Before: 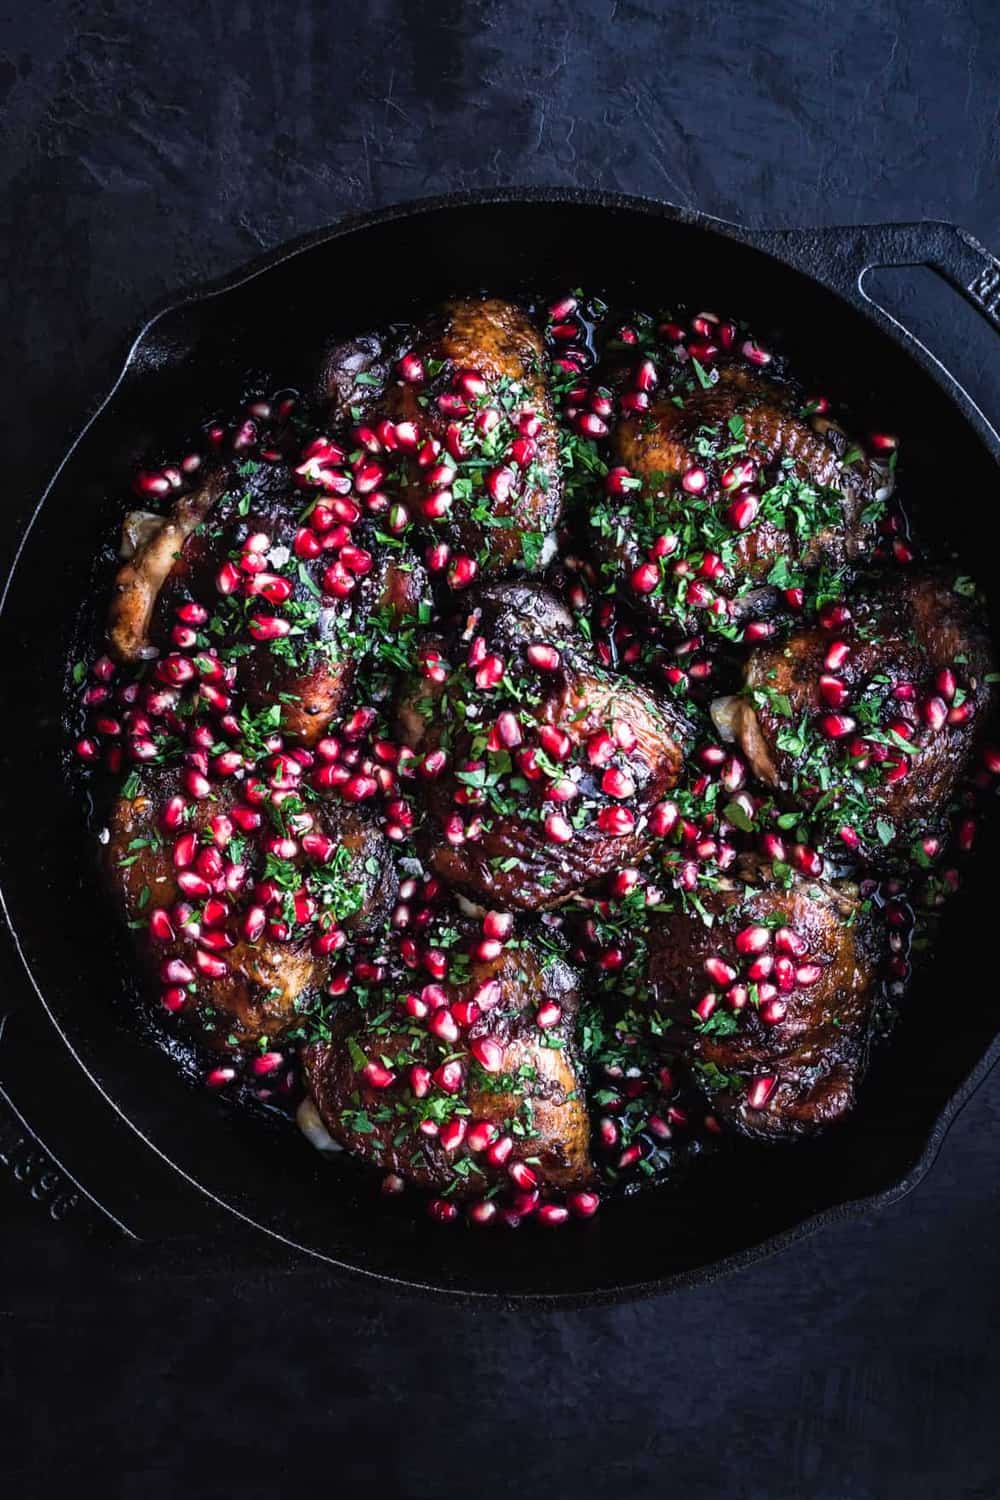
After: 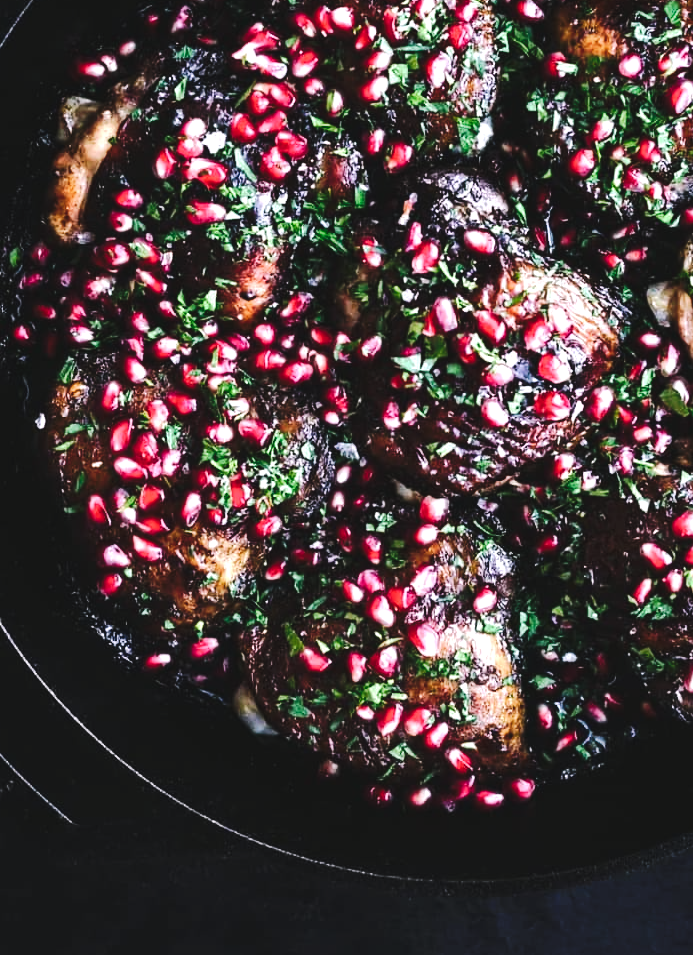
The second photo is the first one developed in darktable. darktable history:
color balance rgb: shadows lift › chroma 2%, shadows lift › hue 135.47°, highlights gain › chroma 2%, highlights gain › hue 291.01°, global offset › luminance 0.5%, perceptual saturation grading › global saturation -10.8%, perceptual saturation grading › highlights -26.83%, perceptual saturation grading › shadows 21.25%, perceptual brilliance grading › highlights 17.77%, perceptual brilliance grading › mid-tones 31.71%, perceptual brilliance grading › shadows -31.01%, global vibrance 24.91%
tone curve: curves: ch0 [(0, 0) (0.003, 0.049) (0.011, 0.052) (0.025, 0.061) (0.044, 0.08) (0.069, 0.101) (0.1, 0.119) (0.136, 0.139) (0.177, 0.172) (0.224, 0.222) (0.277, 0.292) (0.335, 0.367) (0.399, 0.444) (0.468, 0.538) (0.543, 0.623) (0.623, 0.713) (0.709, 0.784) (0.801, 0.844) (0.898, 0.916) (1, 1)], preserve colors none
crop: left 6.488%, top 27.668%, right 24.183%, bottom 8.656%
